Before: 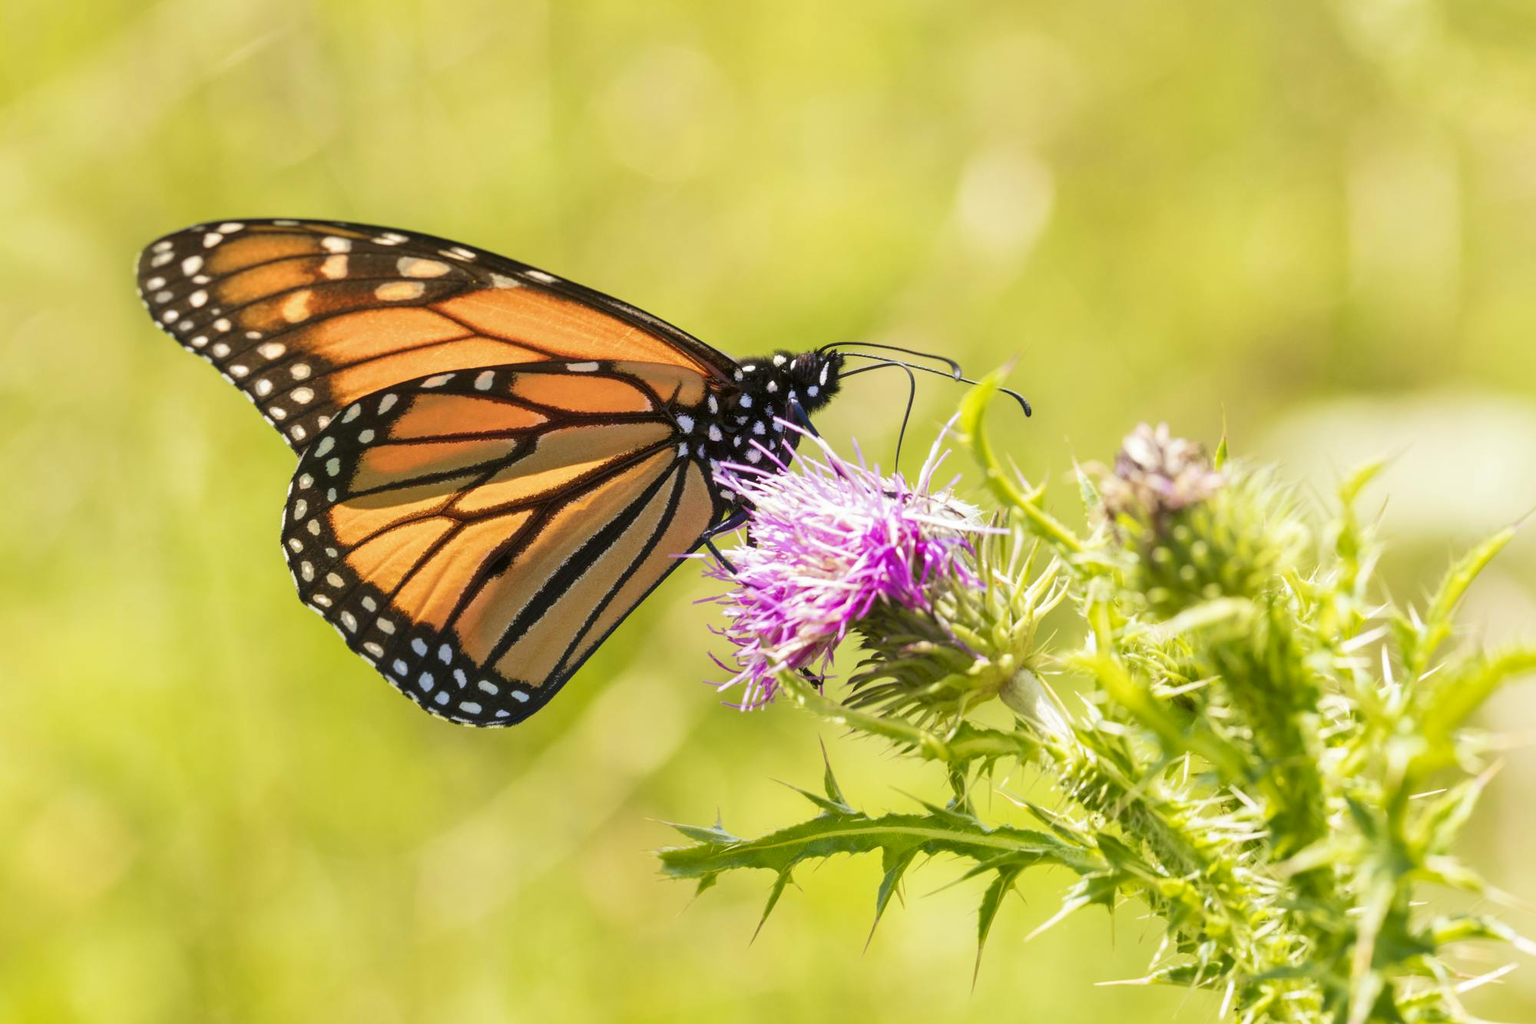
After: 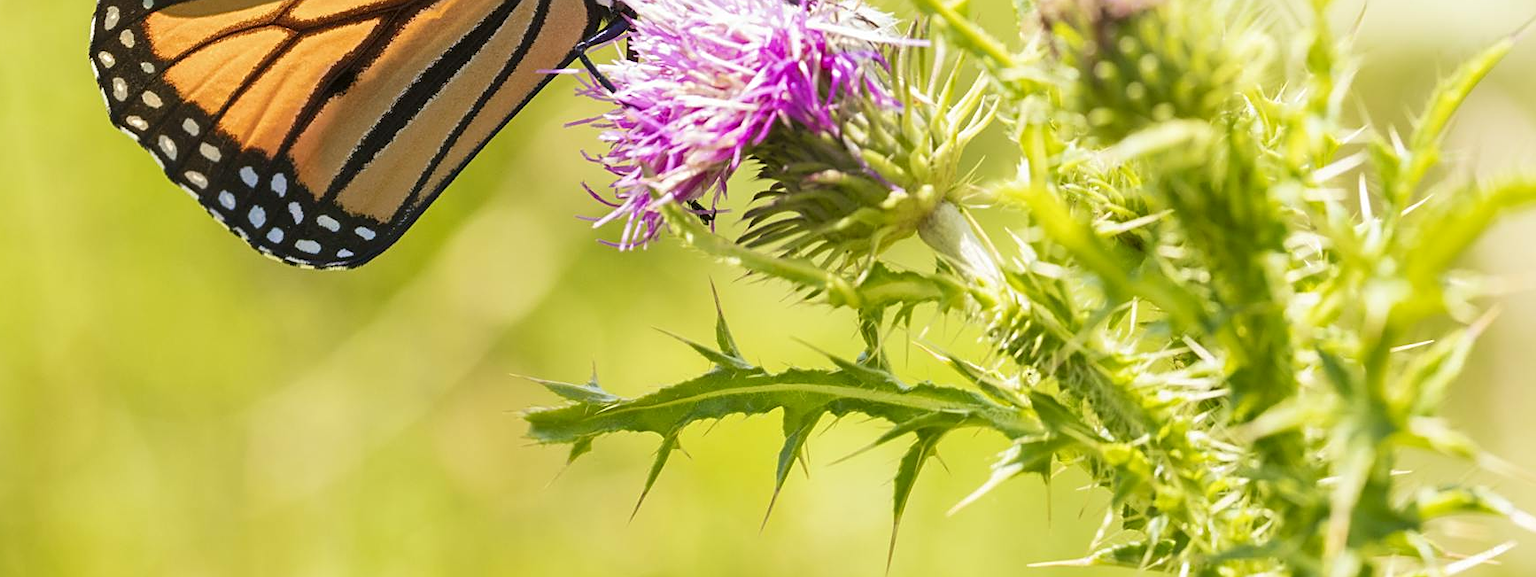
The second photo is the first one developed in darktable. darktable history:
crop and rotate: left 13.267%, top 48.262%, bottom 2.822%
sharpen: on, module defaults
